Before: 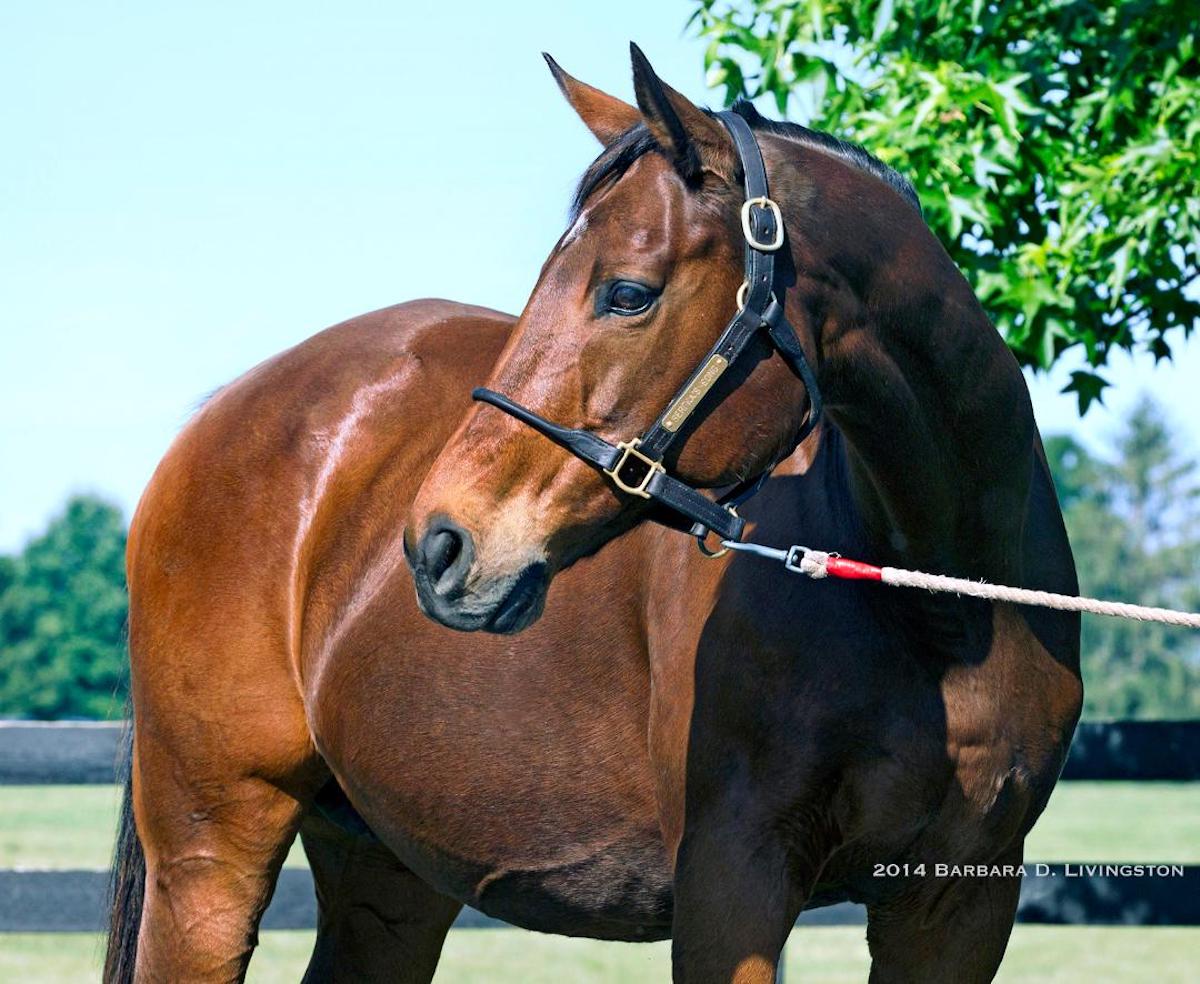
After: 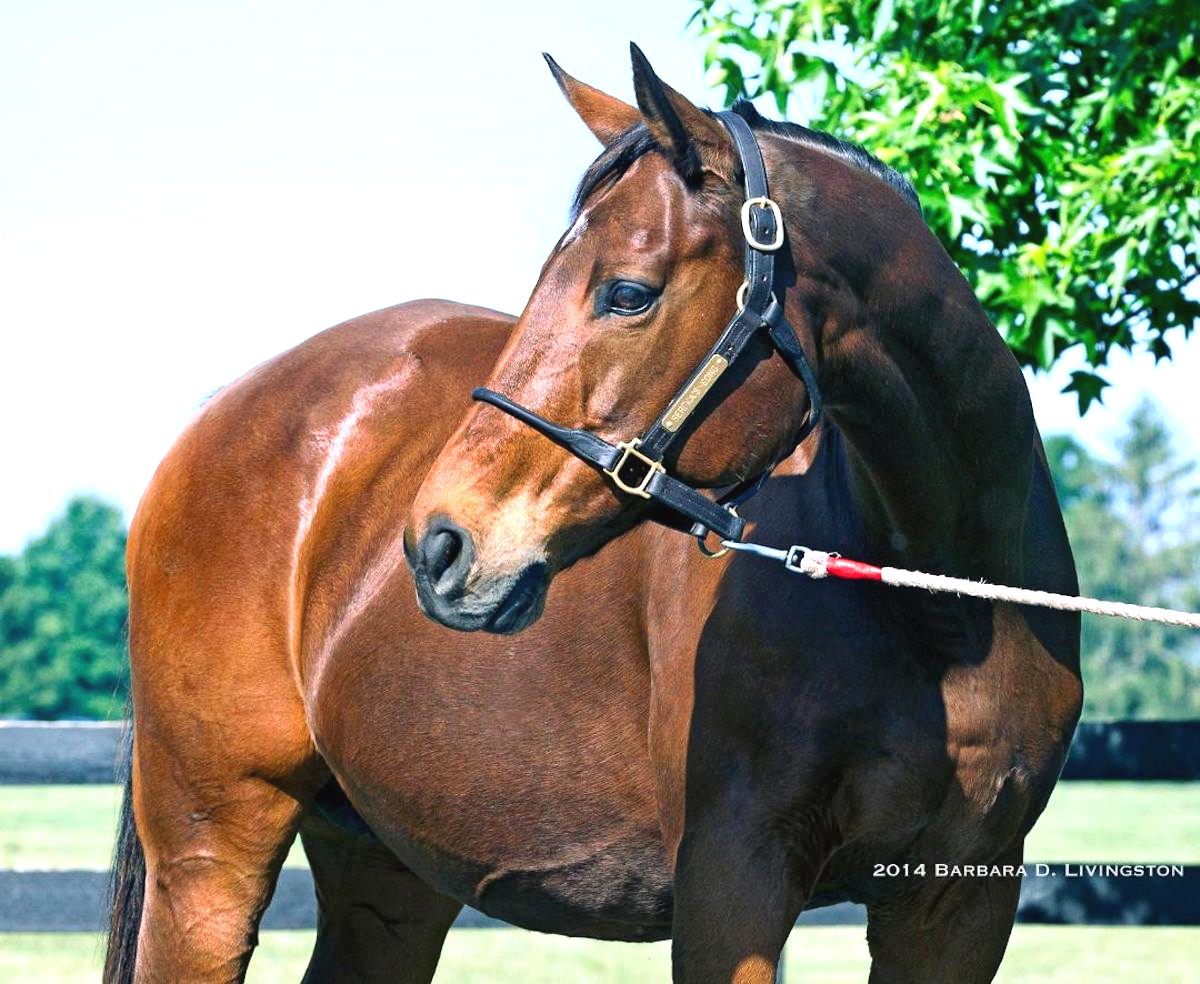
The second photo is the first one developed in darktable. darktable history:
tone equalizer: on, module defaults
exposure: black level correction -0.002, exposure 0.54 EV, compensate highlight preservation false
